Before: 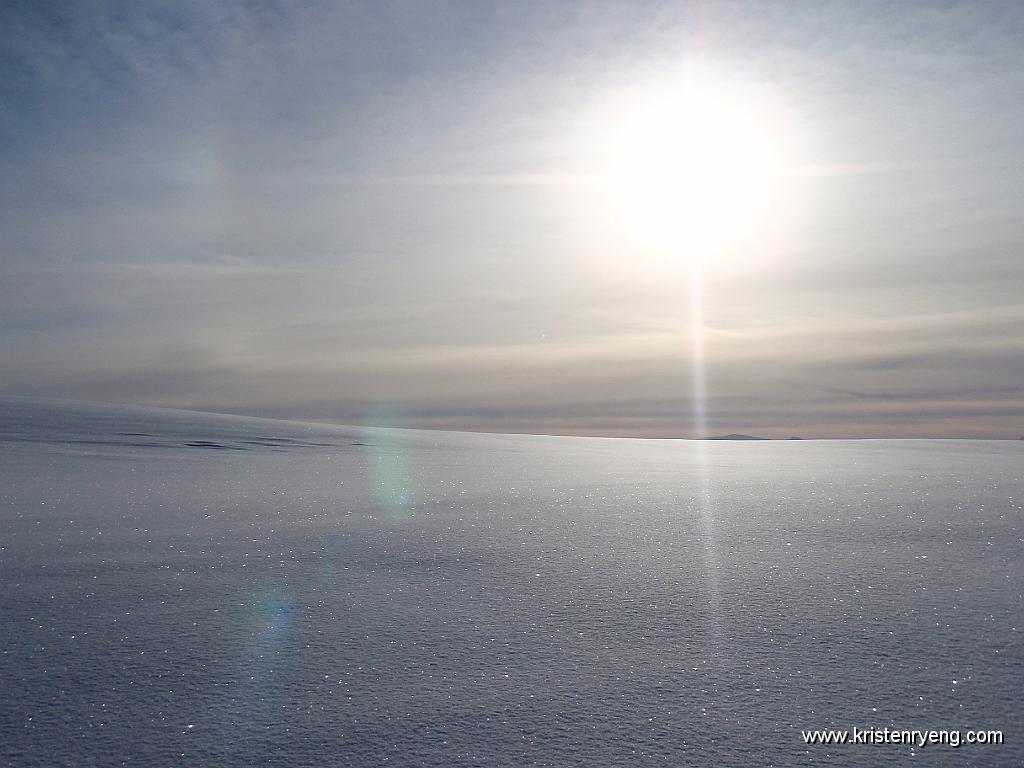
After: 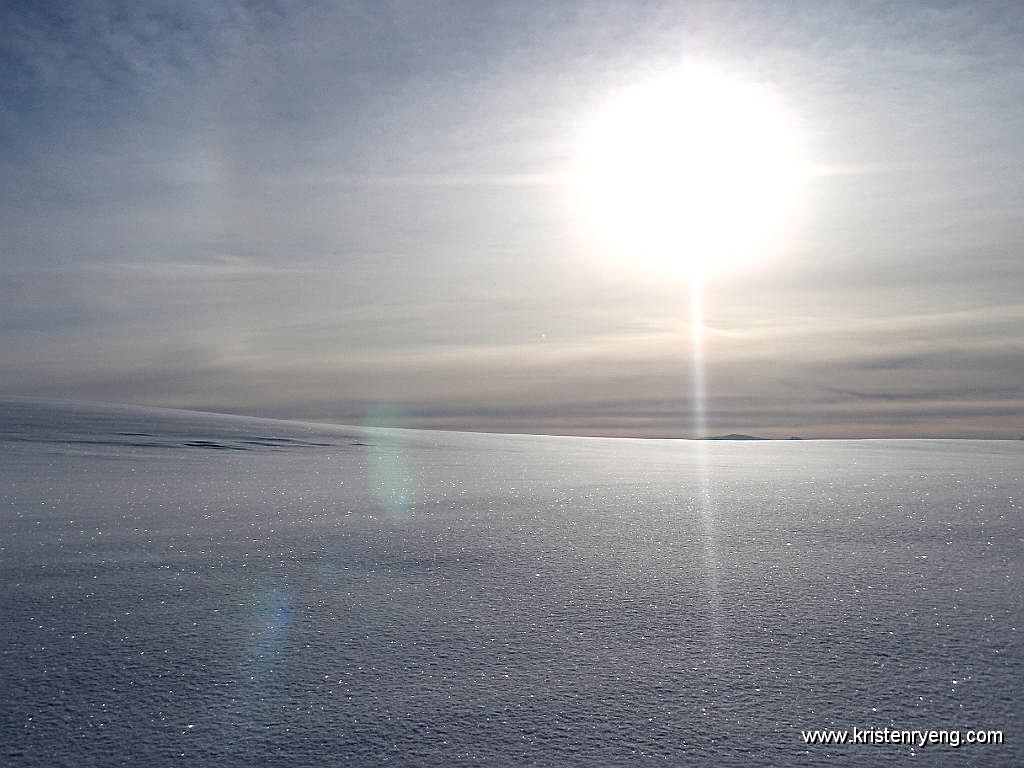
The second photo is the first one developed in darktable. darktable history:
local contrast: on, module defaults
sharpen: radius 3.961
